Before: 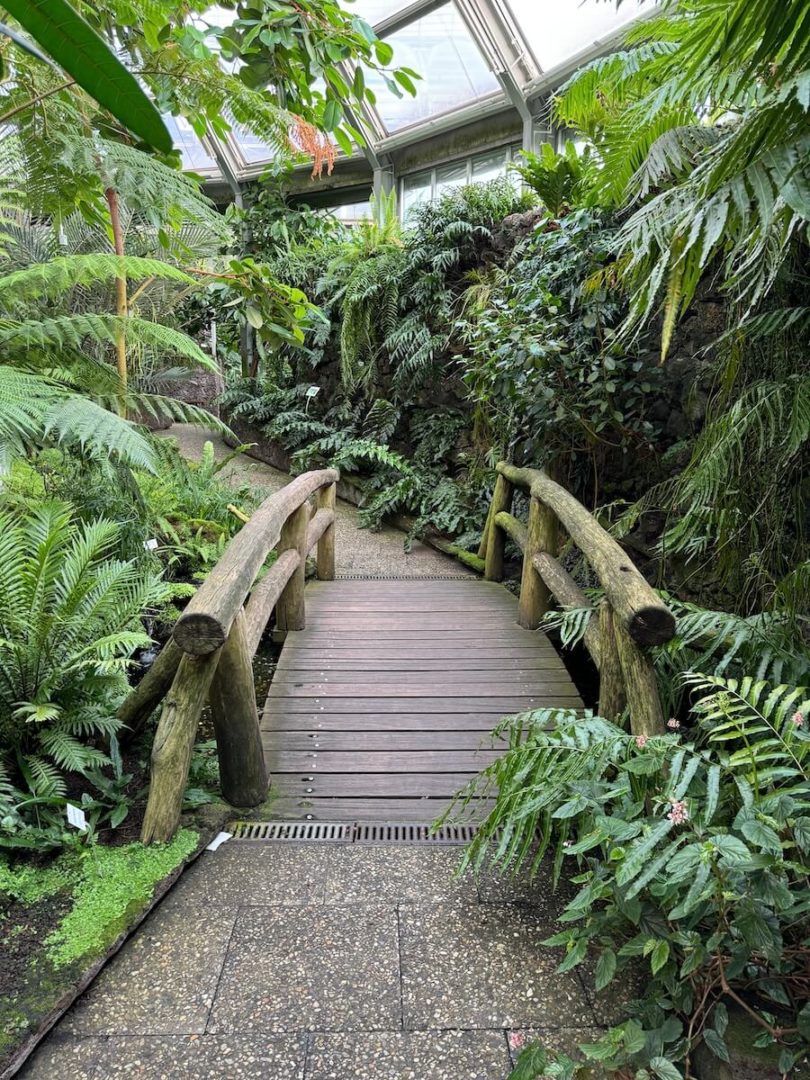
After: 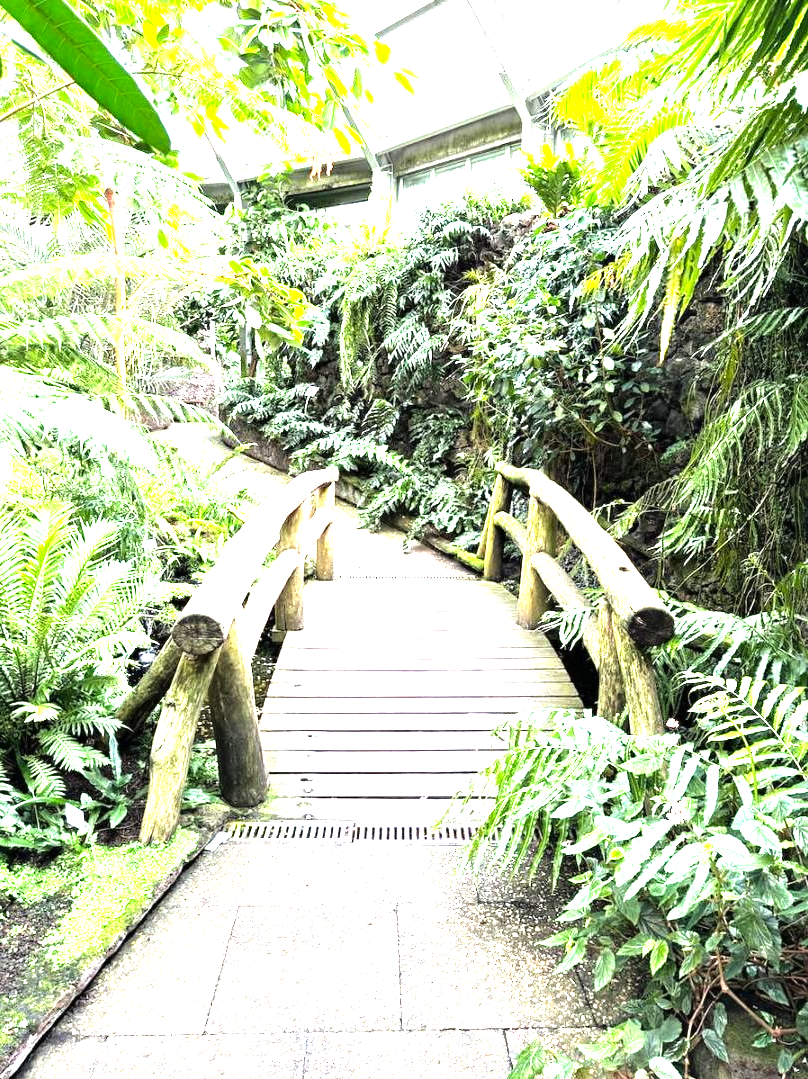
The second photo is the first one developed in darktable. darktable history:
crop: left 0.136%
exposure: black level correction 0, exposure 1.001 EV, compensate highlight preservation false
tone equalizer: -8 EV -1.05 EV, -7 EV -1.01 EV, -6 EV -0.861 EV, -5 EV -0.578 EV, -3 EV 0.545 EV, -2 EV 0.839 EV, -1 EV 1 EV, +0 EV 1.08 EV
color balance rgb: perceptual saturation grading › global saturation 0.455%, perceptual brilliance grading › global brilliance 18.516%
